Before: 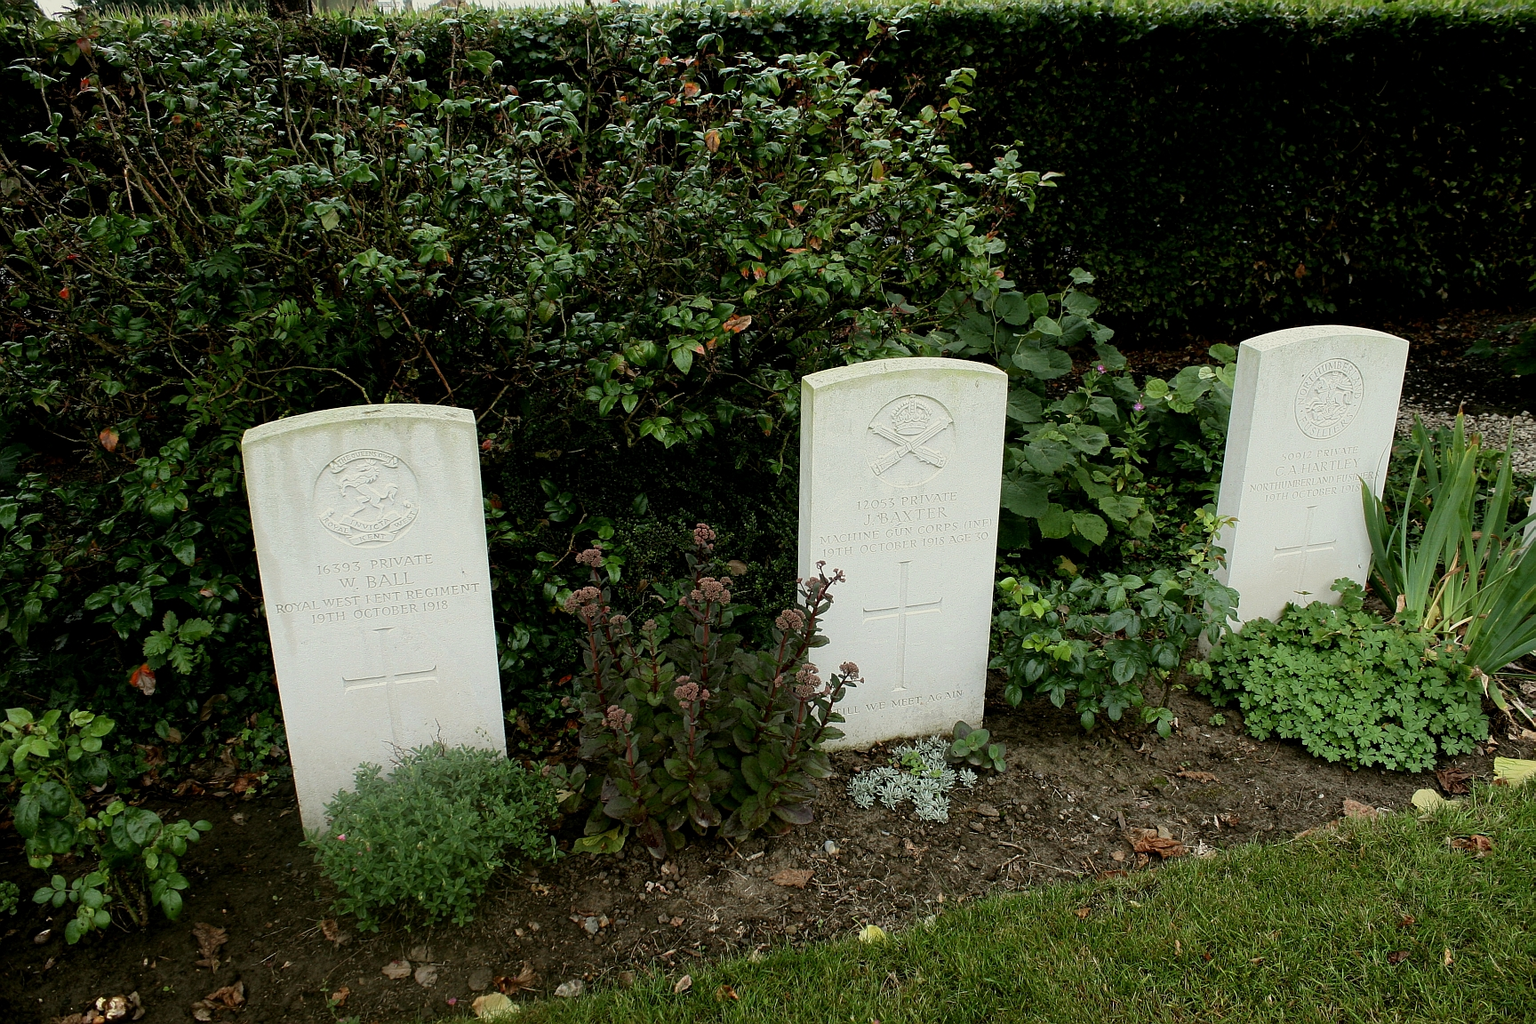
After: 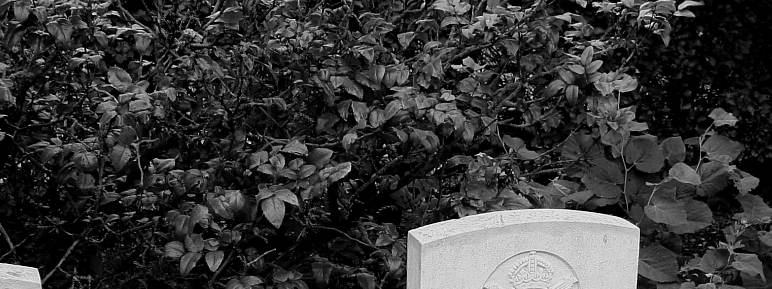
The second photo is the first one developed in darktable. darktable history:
monochrome: a 32, b 64, size 2.3
crop: left 28.64%, top 16.832%, right 26.637%, bottom 58.055%
